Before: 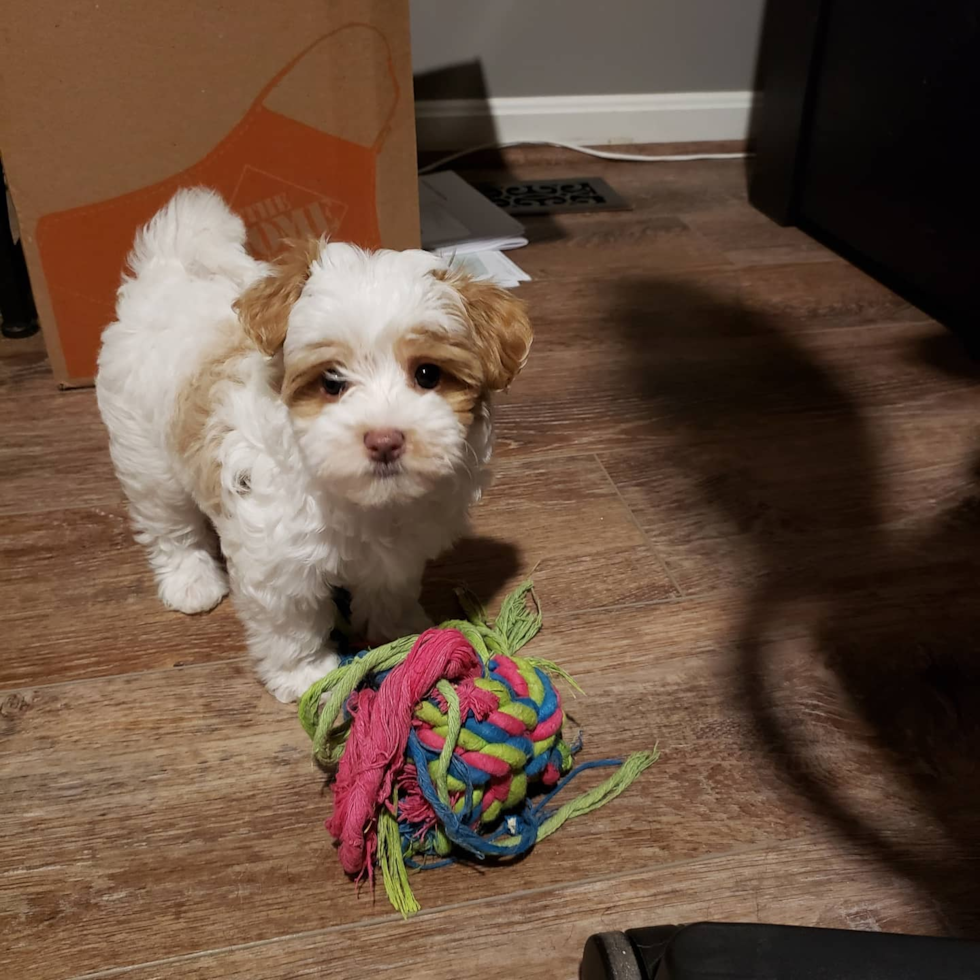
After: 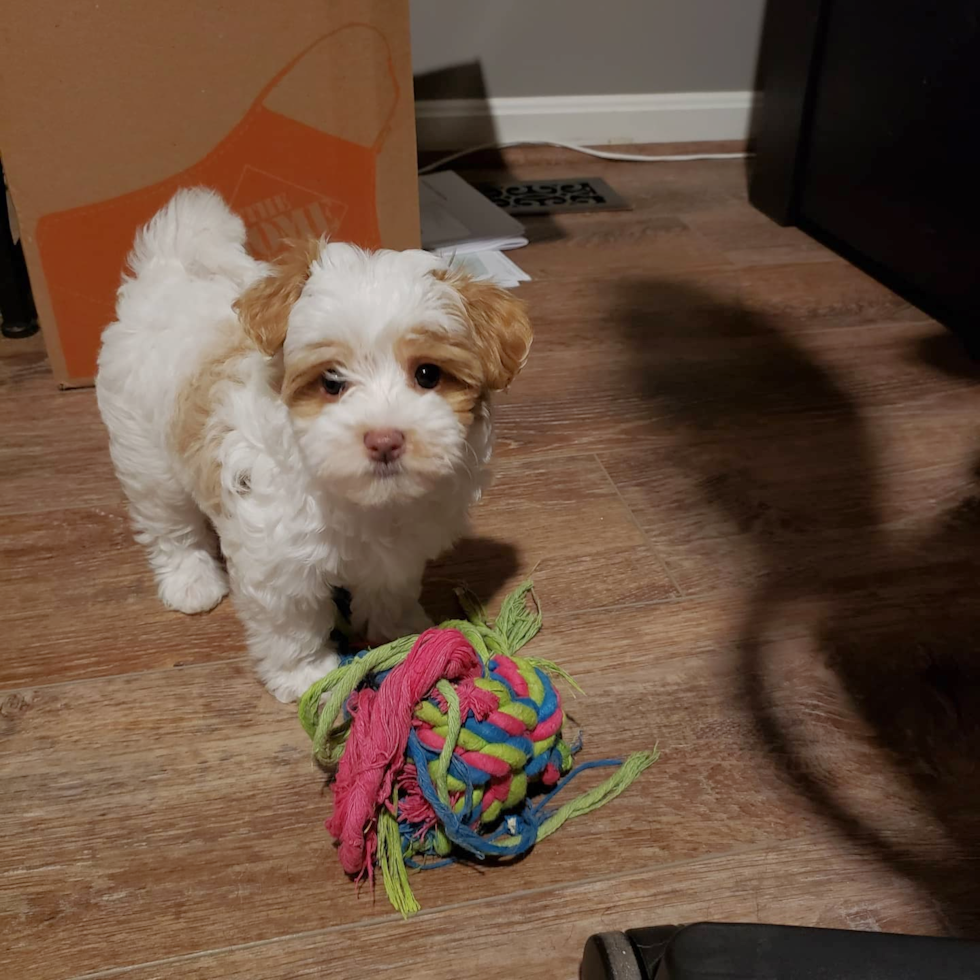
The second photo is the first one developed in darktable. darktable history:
tone equalizer: -8 EV 0.249 EV, -7 EV 0.443 EV, -6 EV 0.42 EV, -5 EV 0.281 EV, -3 EV -0.251 EV, -2 EV -0.394 EV, -1 EV -0.435 EV, +0 EV -0.239 EV, edges refinement/feathering 500, mask exposure compensation -1.57 EV, preserve details no
exposure: exposure 0.176 EV, compensate highlight preservation false
